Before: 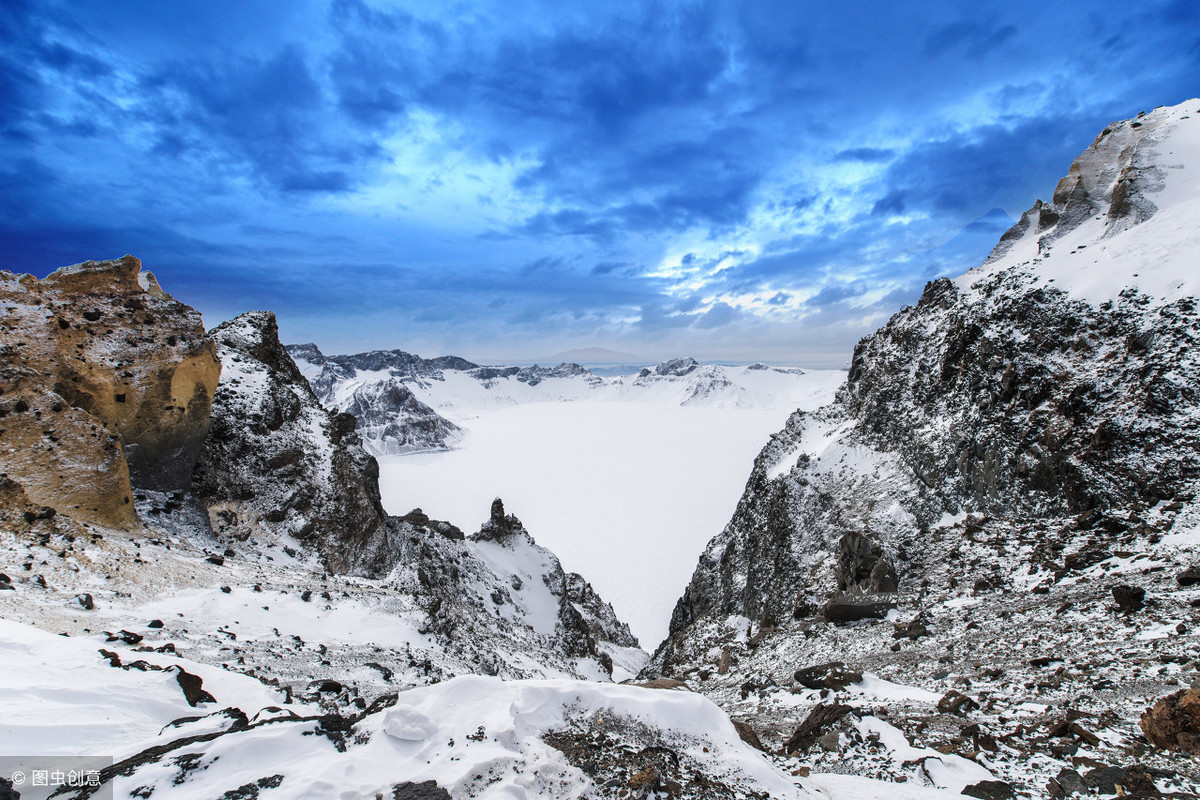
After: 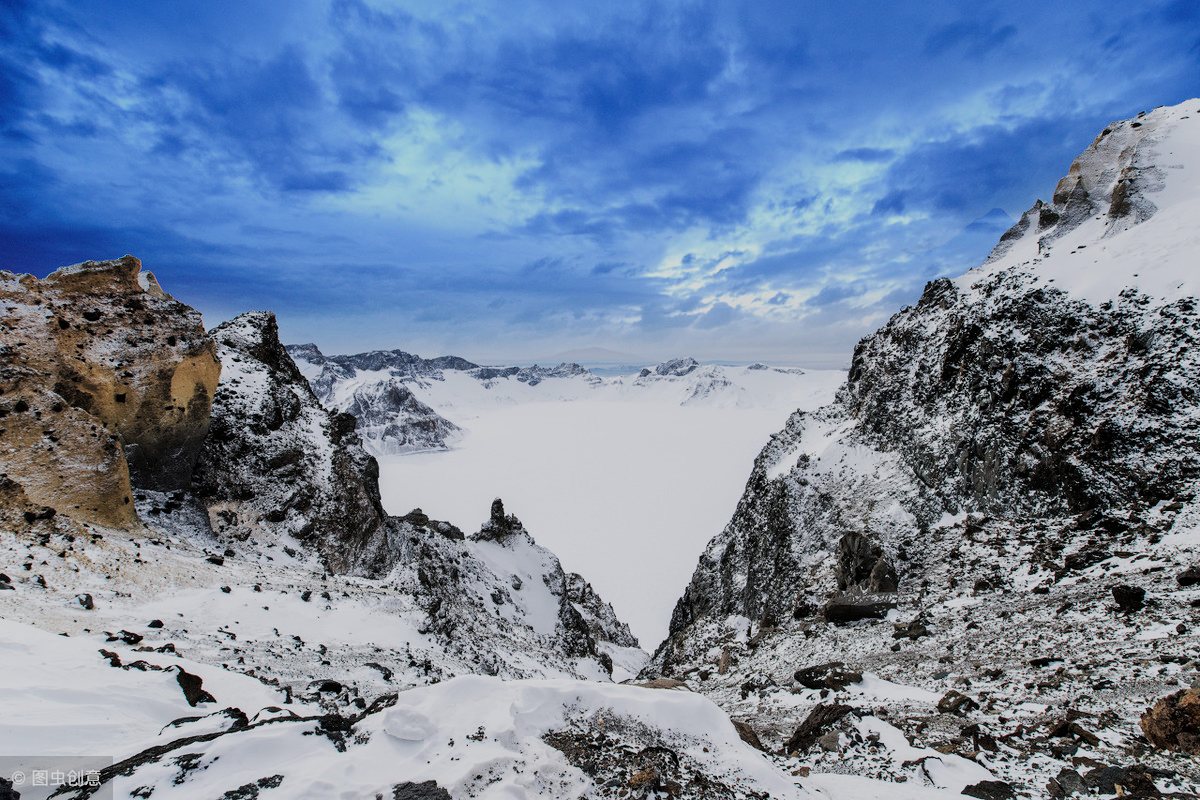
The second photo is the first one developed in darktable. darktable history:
filmic rgb: black relative exposure -7.65 EV, white relative exposure 4.56 EV, hardness 3.61, contrast 1.058
